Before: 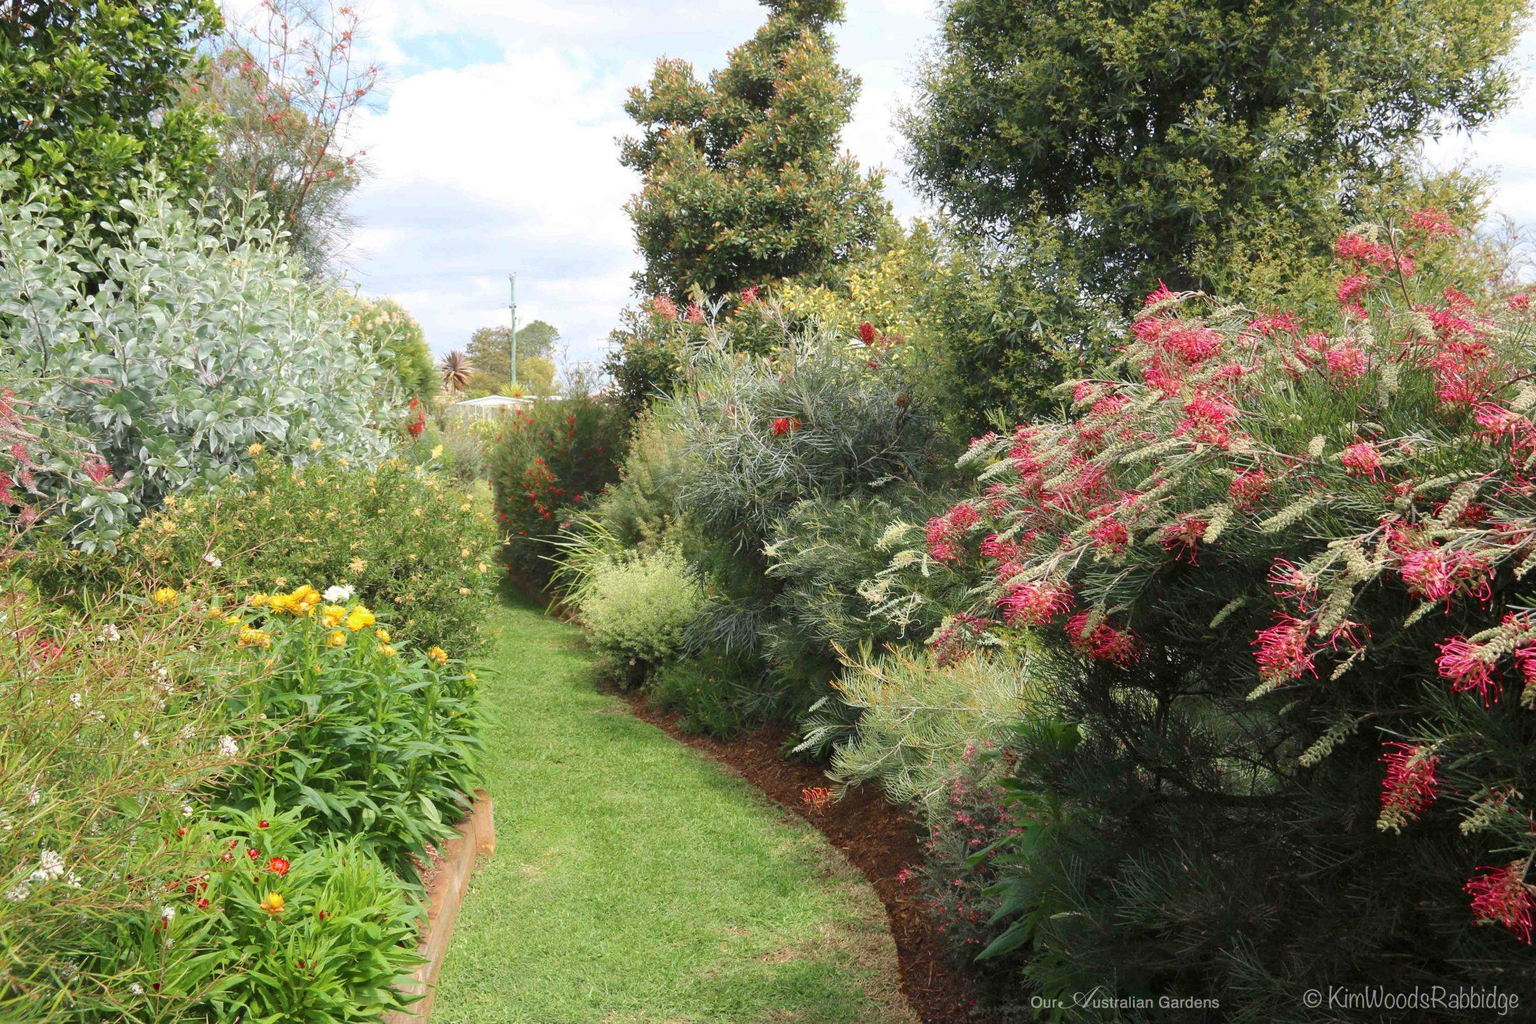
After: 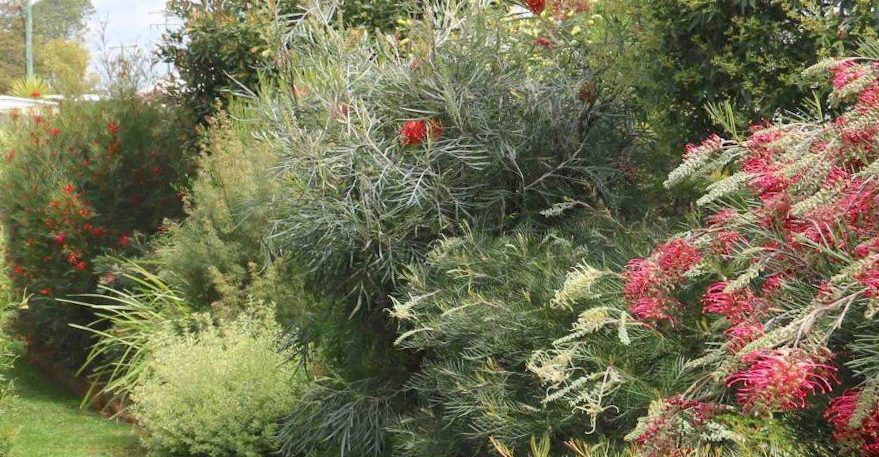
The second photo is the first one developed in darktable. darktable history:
crop: left 31.751%, top 32.172%, right 27.8%, bottom 35.83%
rotate and perspective: rotation -1°, crop left 0.011, crop right 0.989, crop top 0.025, crop bottom 0.975
